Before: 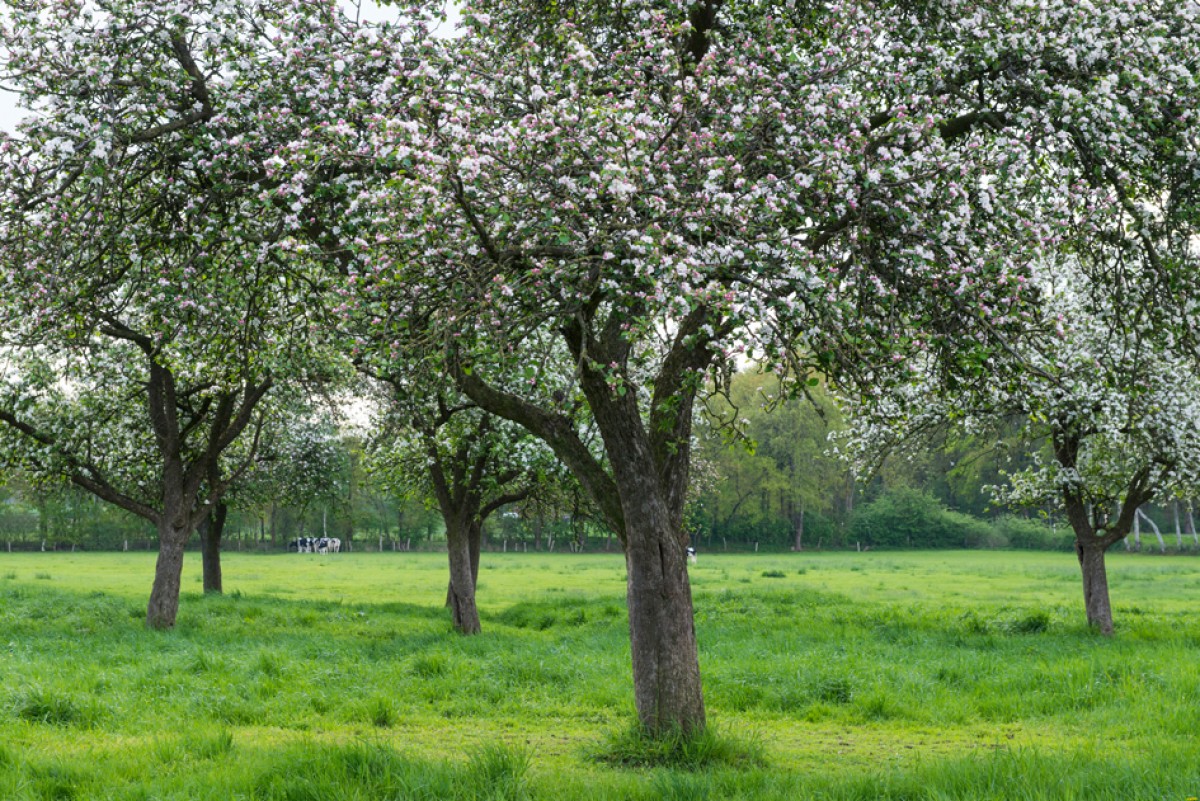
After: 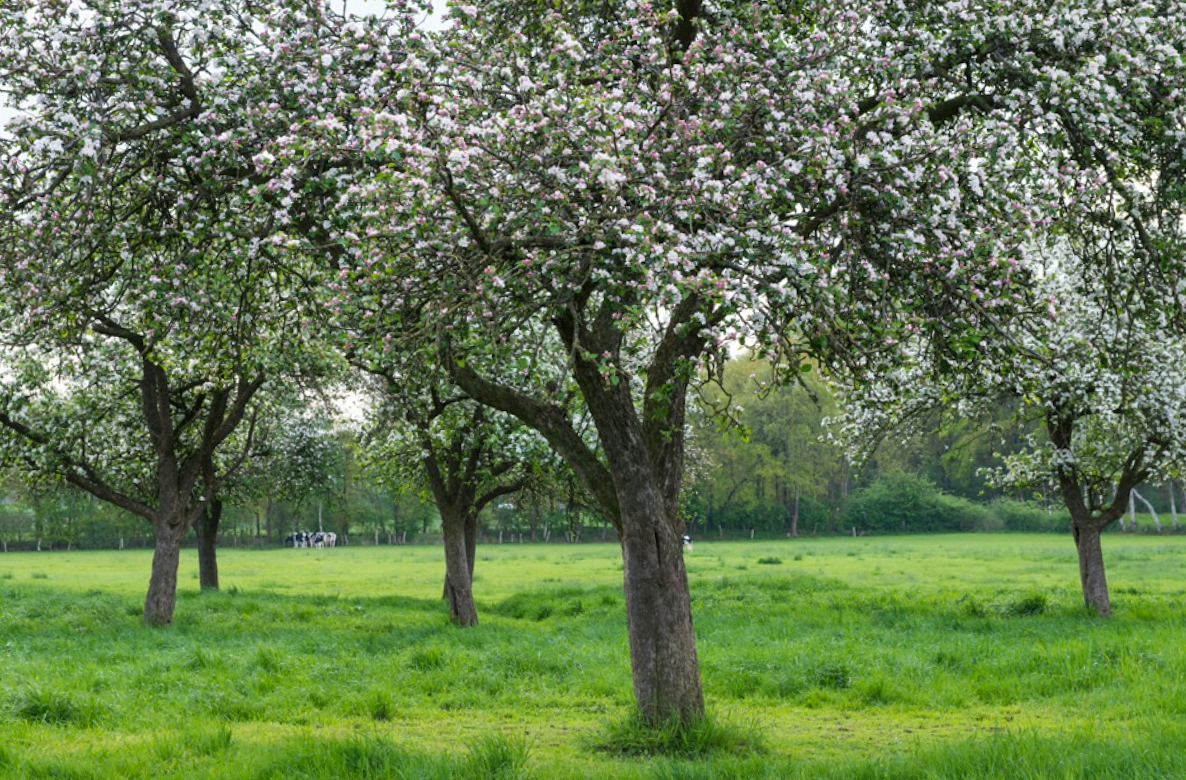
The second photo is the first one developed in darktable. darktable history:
rotate and perspective: rotation -1°, crop left 0.011, crop right 0.989, crop top 0.025, crop bottom 0.975
shadows and highlights: shadows 24.5, highlights -78.15, soften with gaussian
